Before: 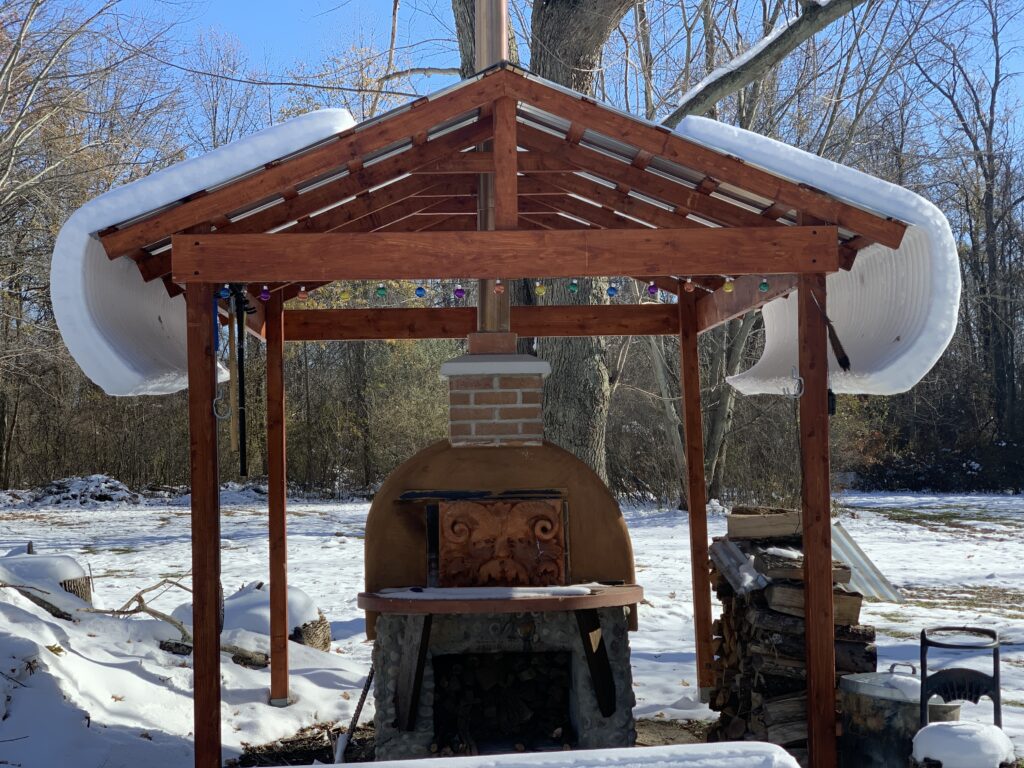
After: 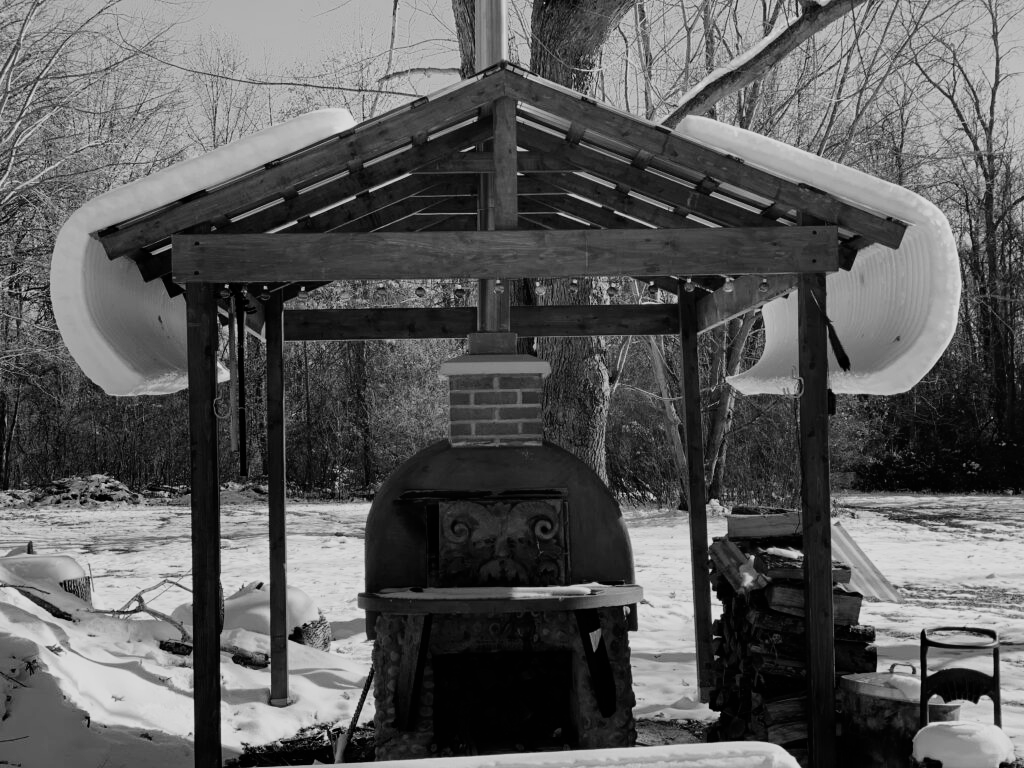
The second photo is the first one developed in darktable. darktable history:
monochrome: on, module defaults
sigmoid: skew -0.2, preserve hue 0%, red attenuation 0.1, red rotation 0.035, green attenuation 0.1, green rotation -0.017, blue attenuation 0.15, blue rotation -0.052, base primaries Rec2020
velvia: on, module defaults
